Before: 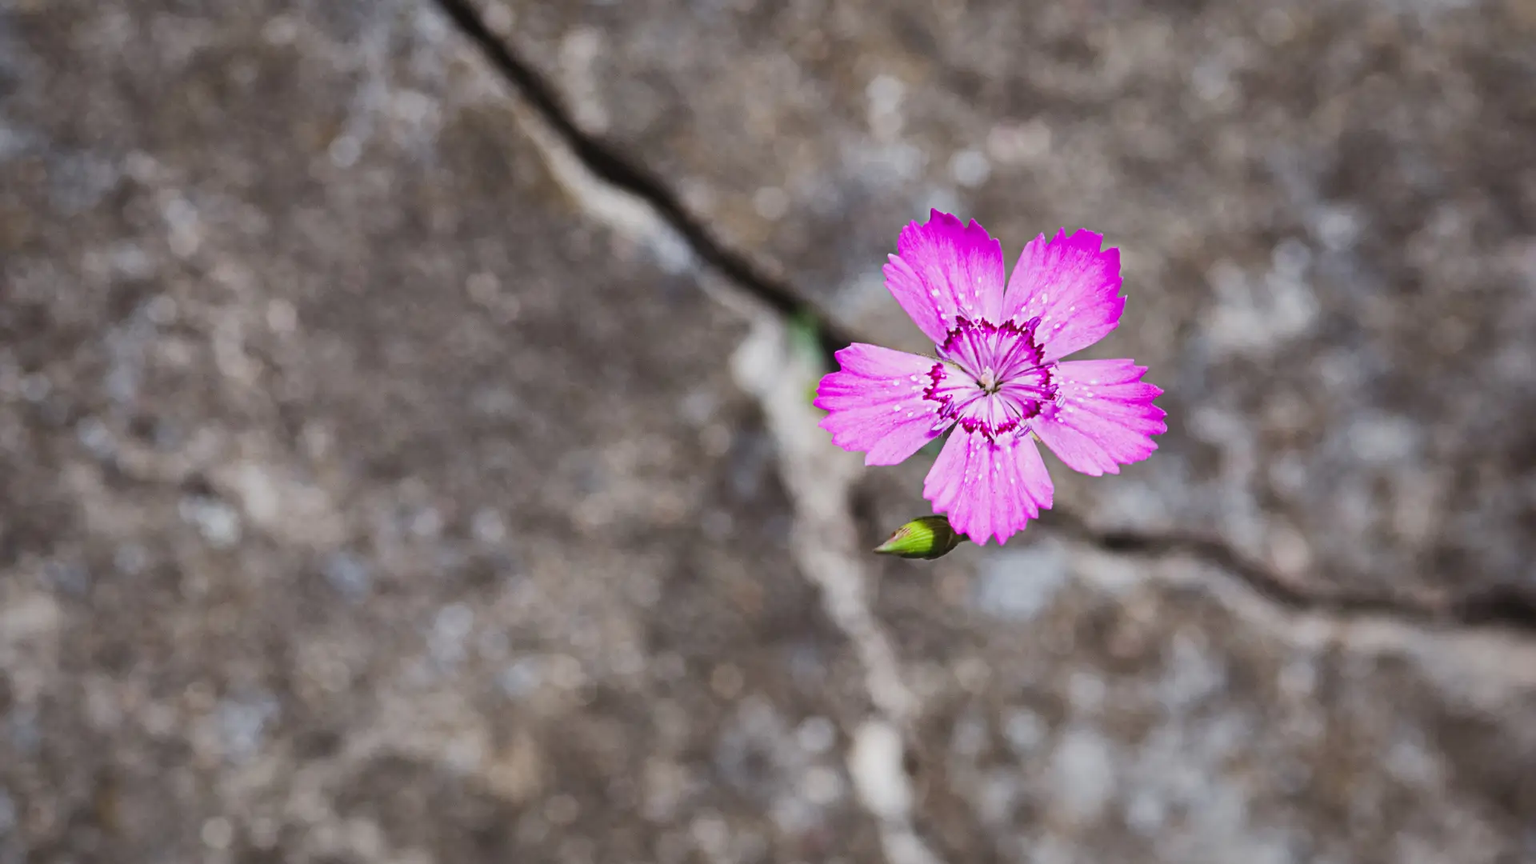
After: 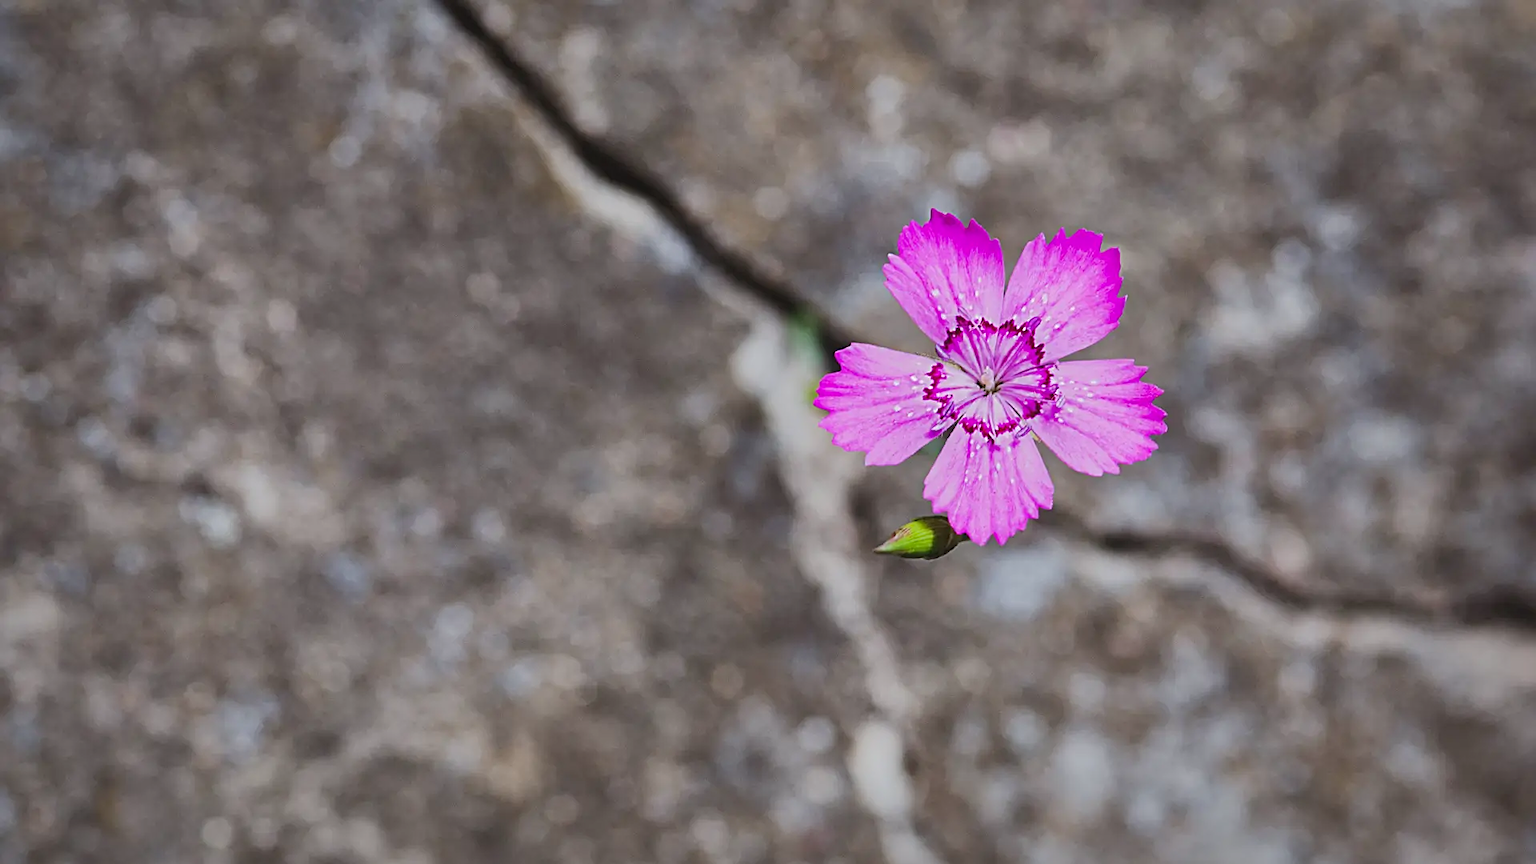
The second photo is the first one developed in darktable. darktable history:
white balance: red 0.986, blue 1.01
shadows and highlights: shadows 38.43, highlights -74.54
sharpen: on, module defaults
